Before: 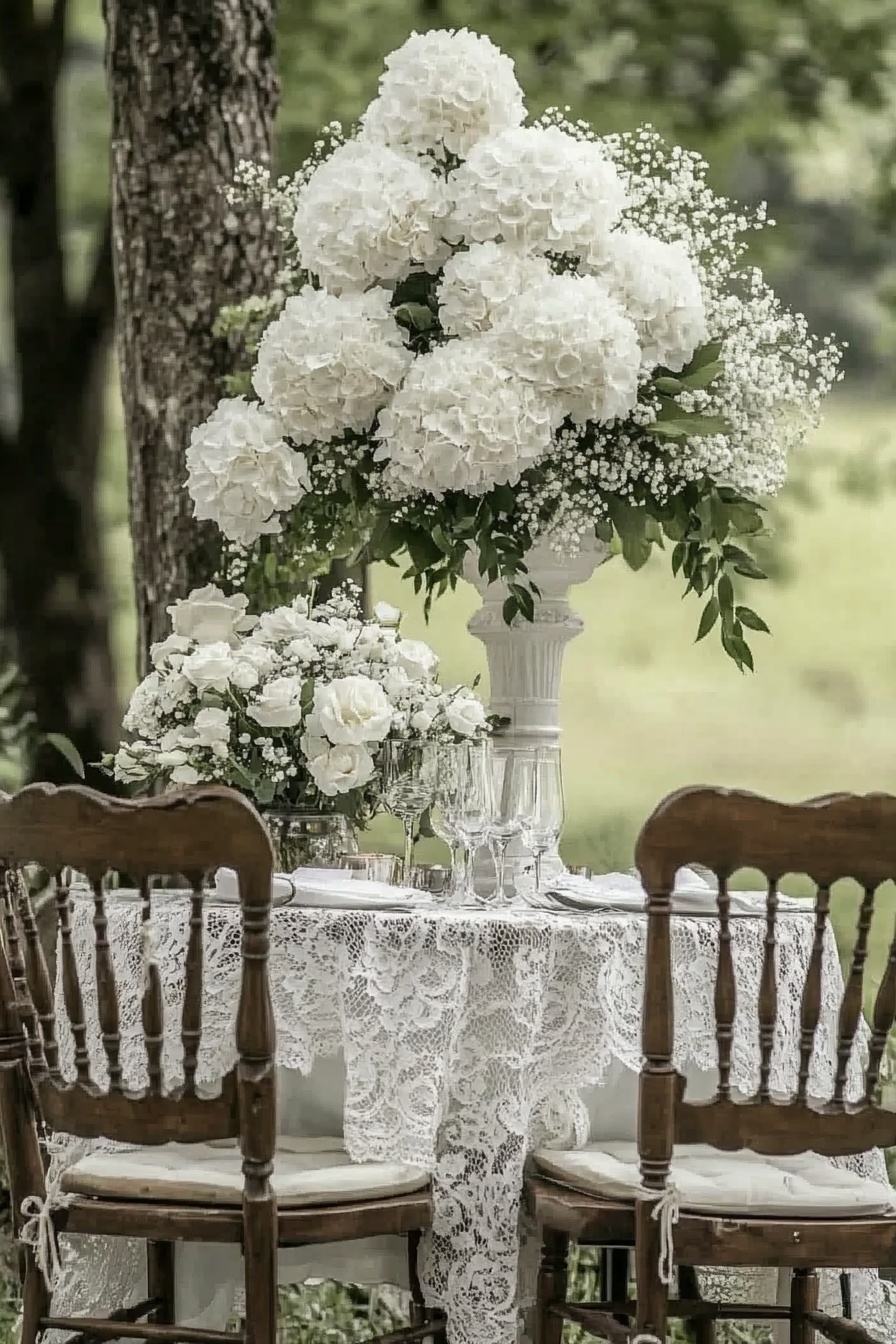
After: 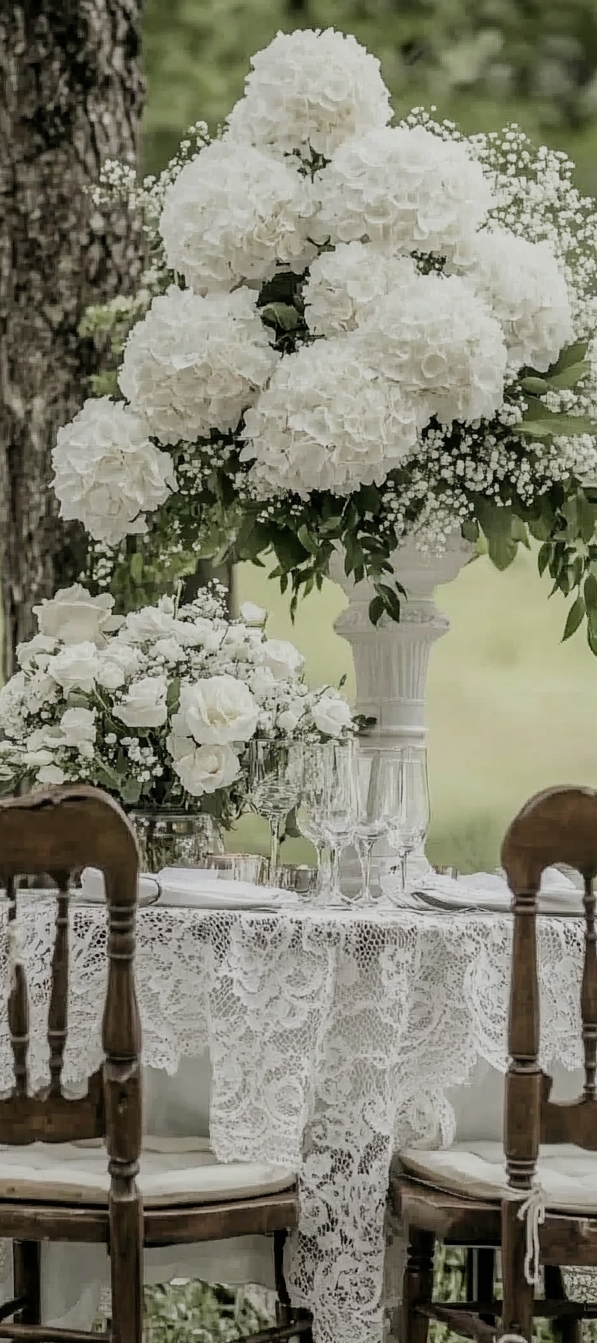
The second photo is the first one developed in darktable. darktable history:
filmic rgb: hardness 4.17, contrast 0.921
crop and rotate: left 15.055%, right 18.278%
